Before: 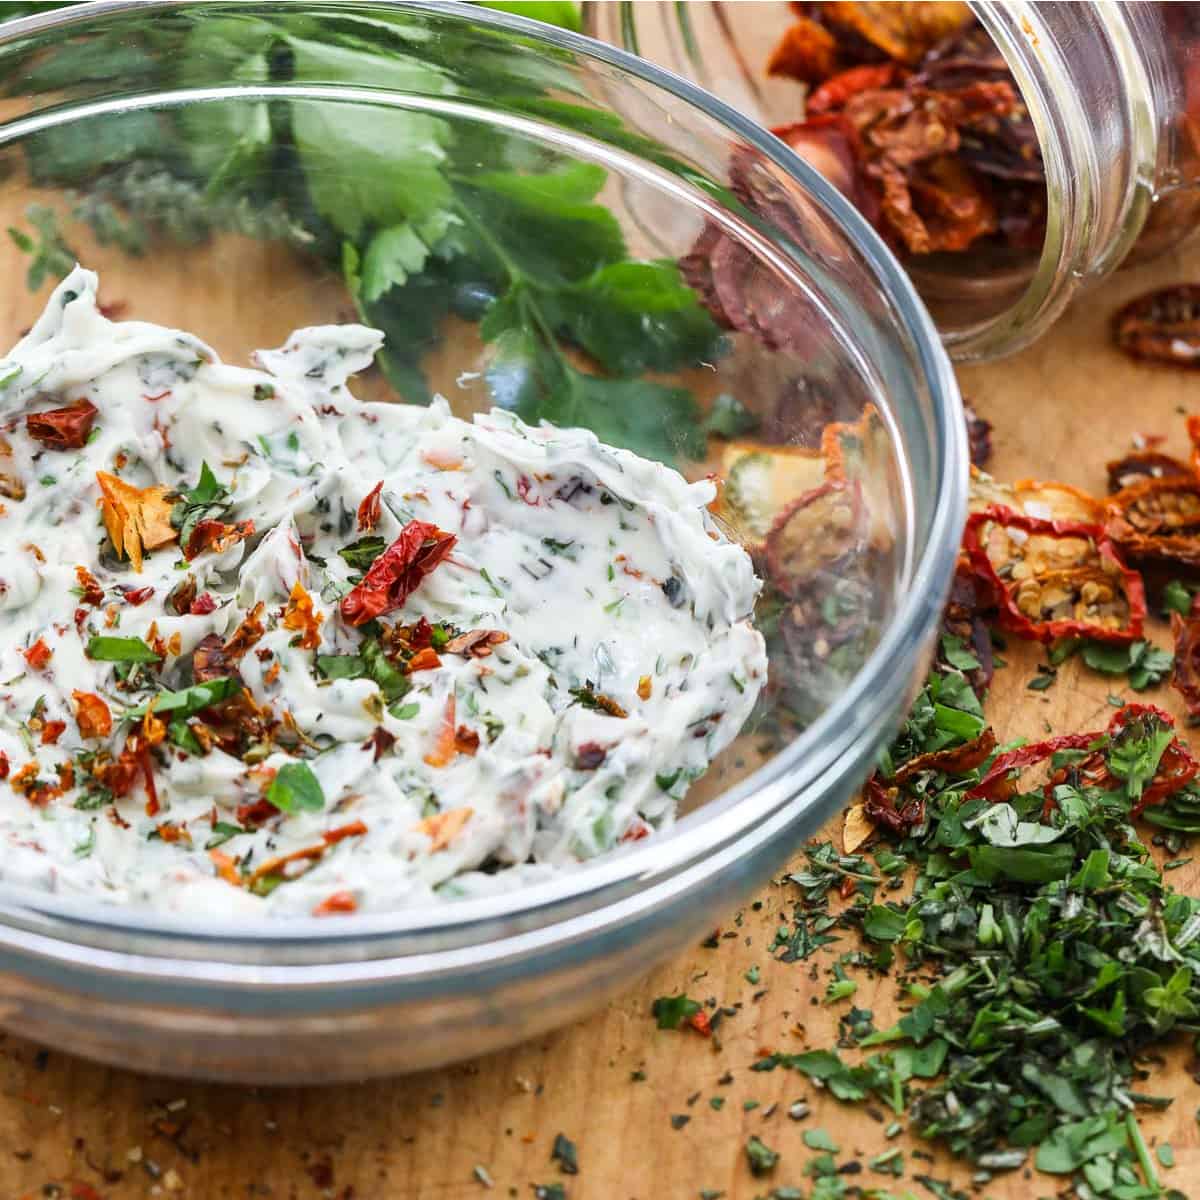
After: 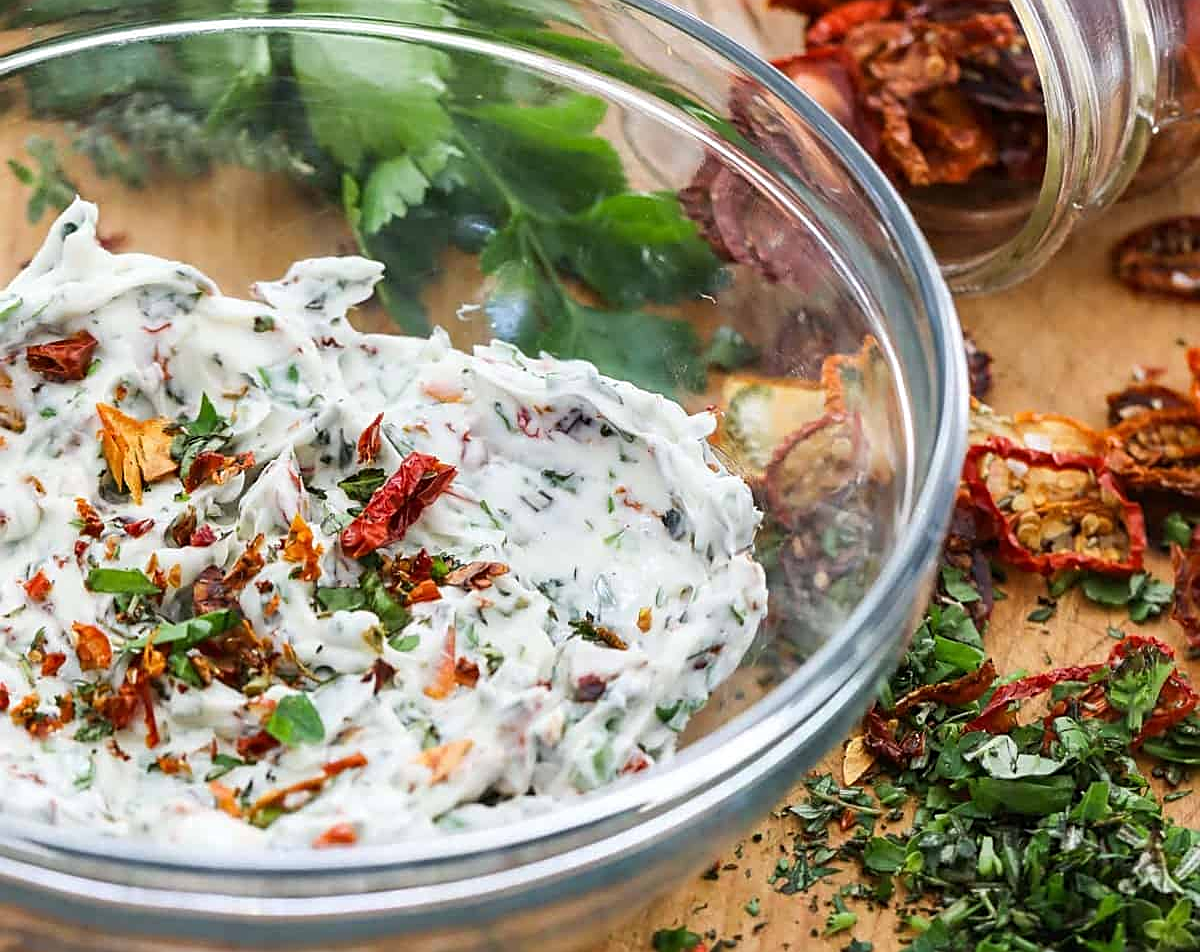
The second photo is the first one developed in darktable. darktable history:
crop and rotate: top 5.667%, bottom 14.937%
sharpen: on, module defaults
